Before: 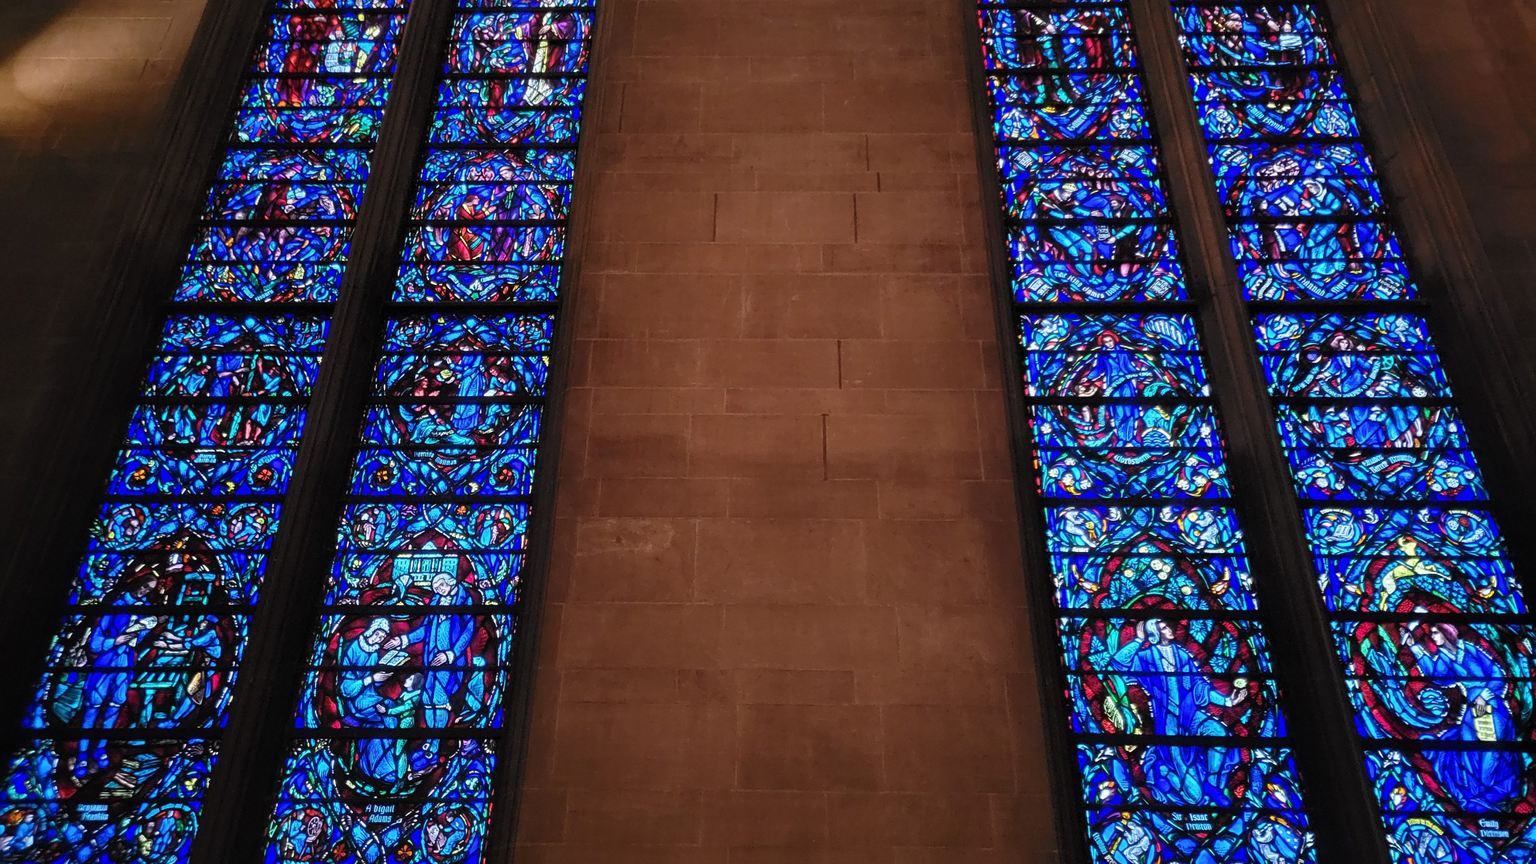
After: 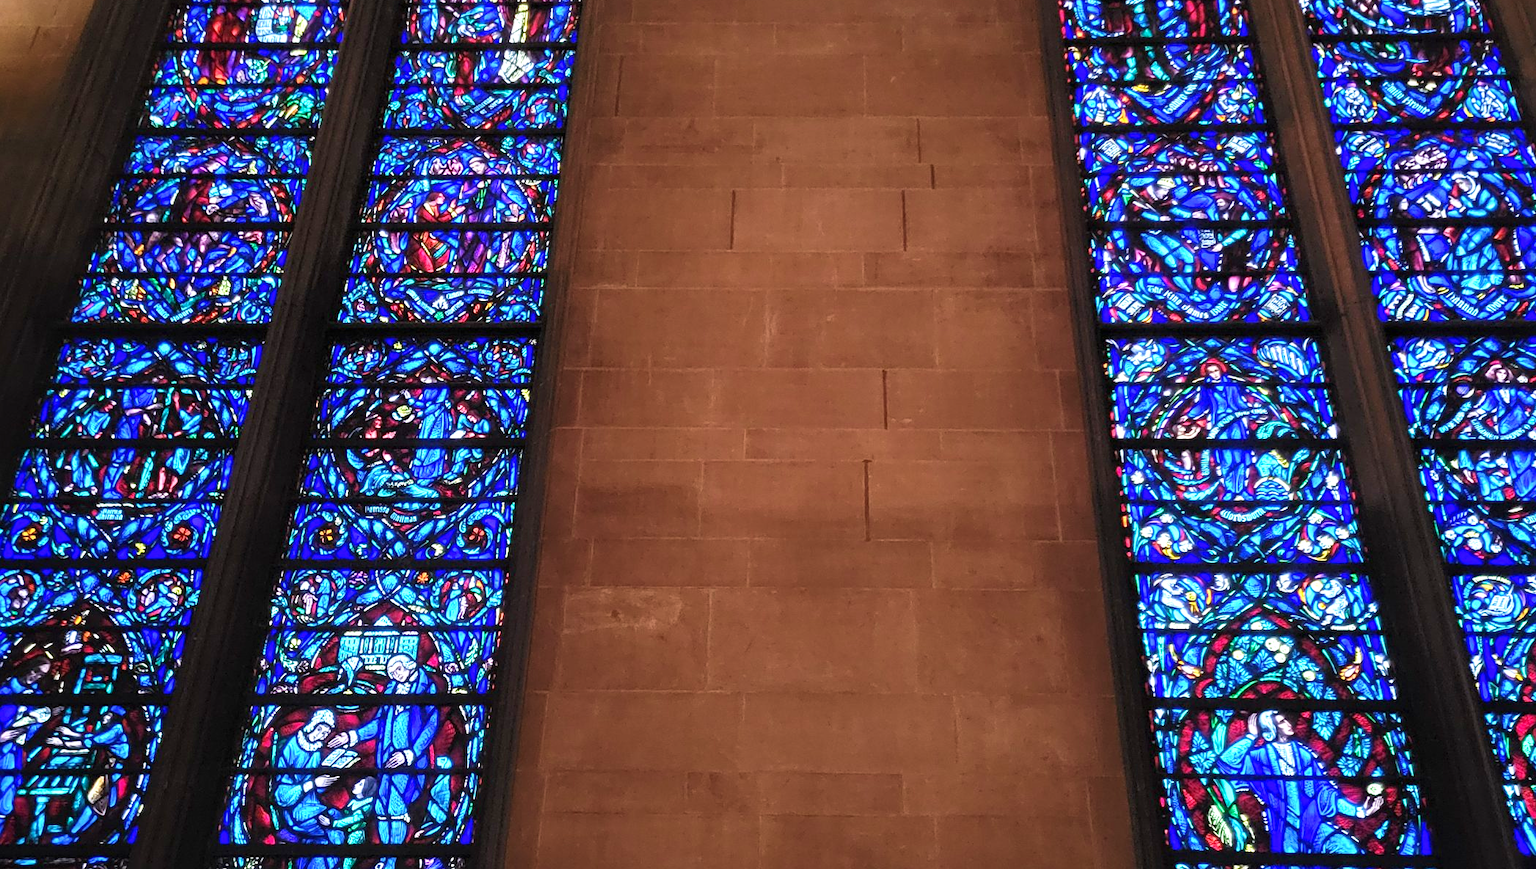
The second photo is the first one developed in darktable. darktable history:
crop and rotate: left 7.563%, top 4.421%, right 10.605%, bottom 13.177%
exposure: black level correction 0, exposure 0.699 EV, compensate highlight preservation false
velvia: on, module defaults
